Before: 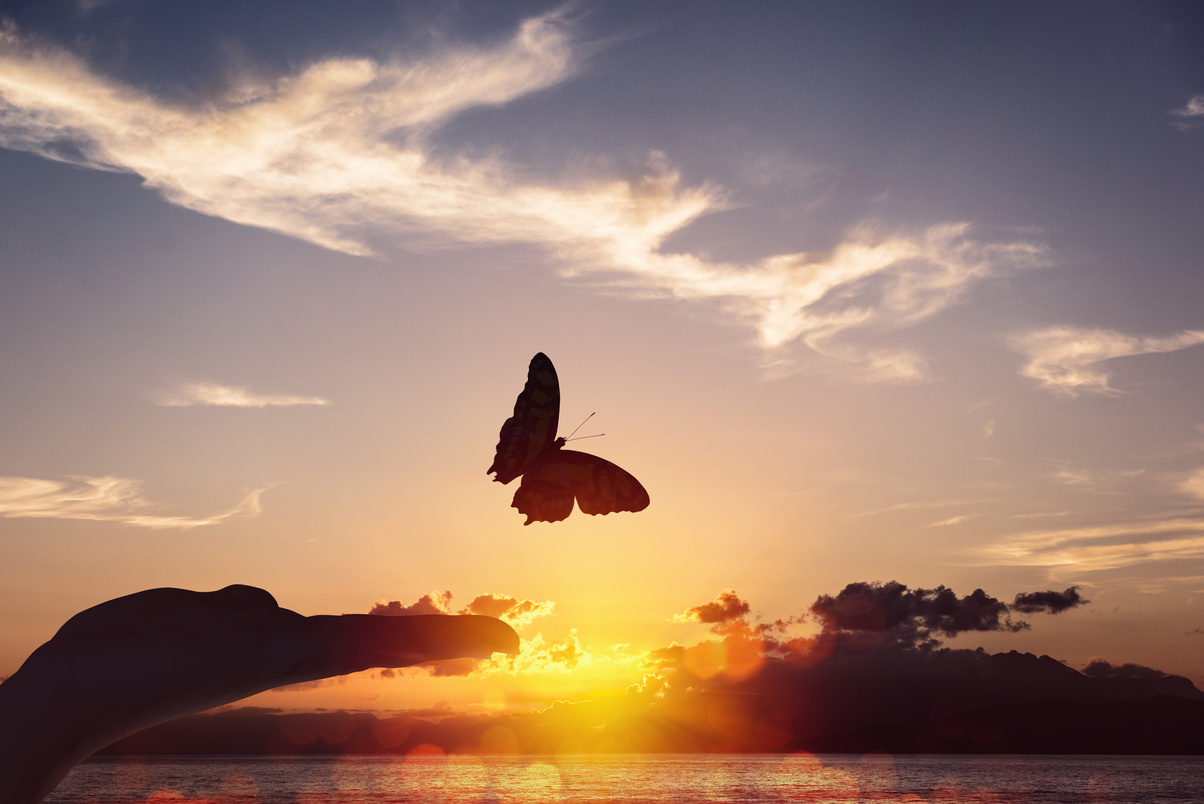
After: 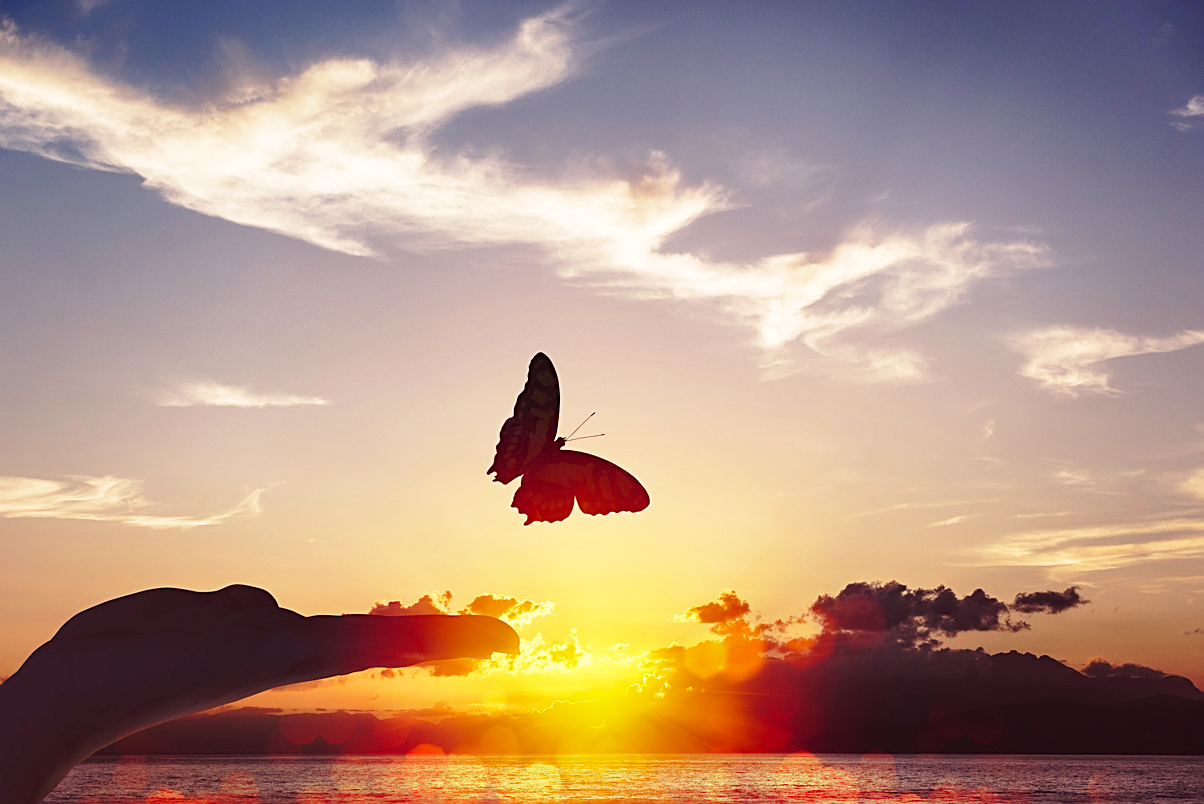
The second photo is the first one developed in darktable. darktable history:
shadows and highlights: on, module defaults
base curve: curves: ch0 [(0, 0) (0.028, 0.03) (0.121, 0.232) (0.46, 0.748) (0.859, 0.968) (1, 1)], preserve colors none
sharpen: on, module defaults
levels: levels [0, 0.498, 0.996]
